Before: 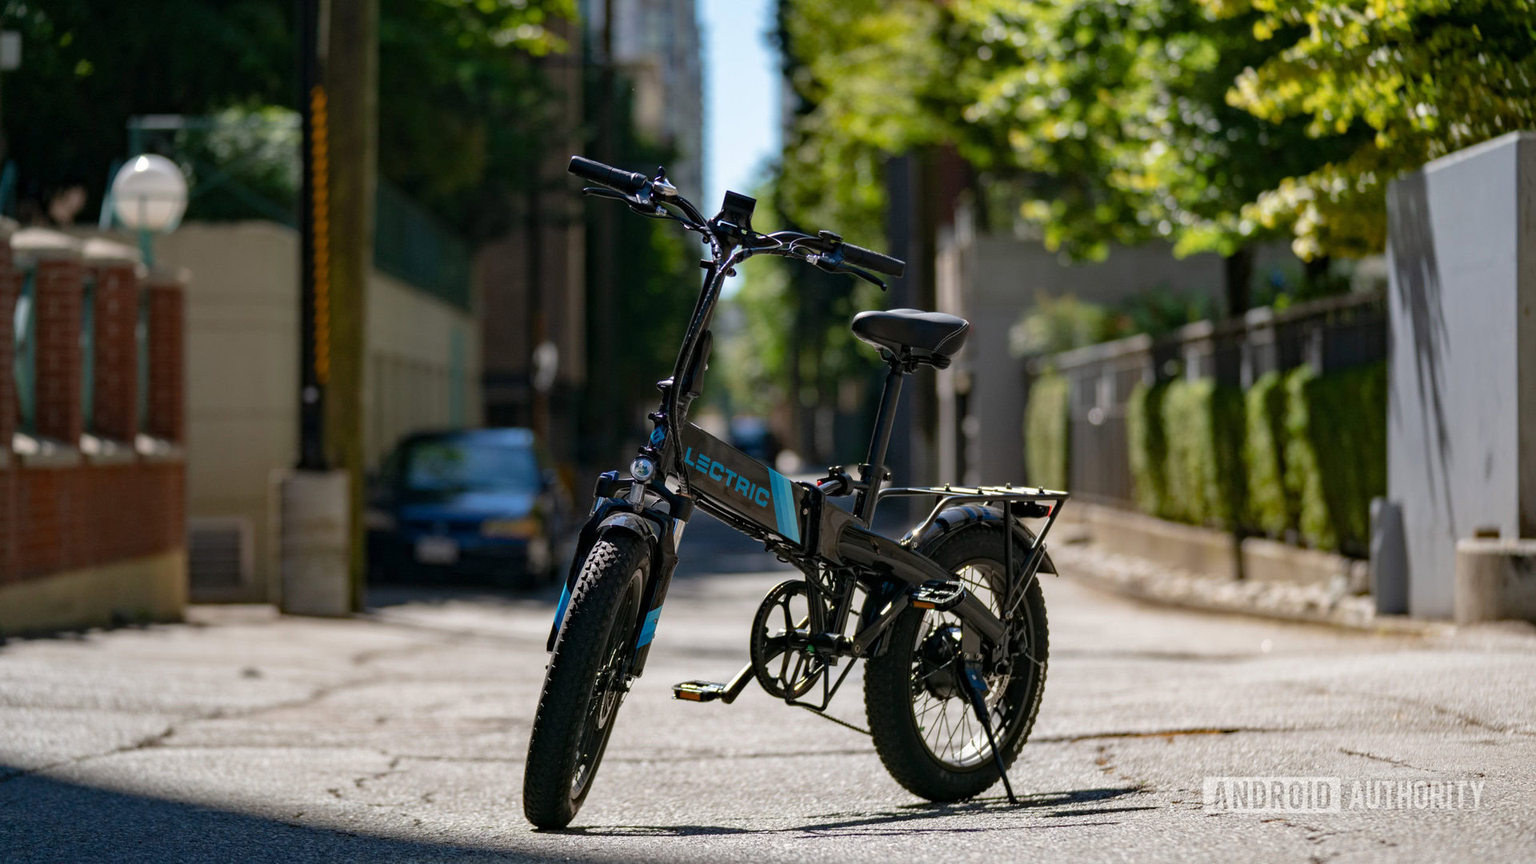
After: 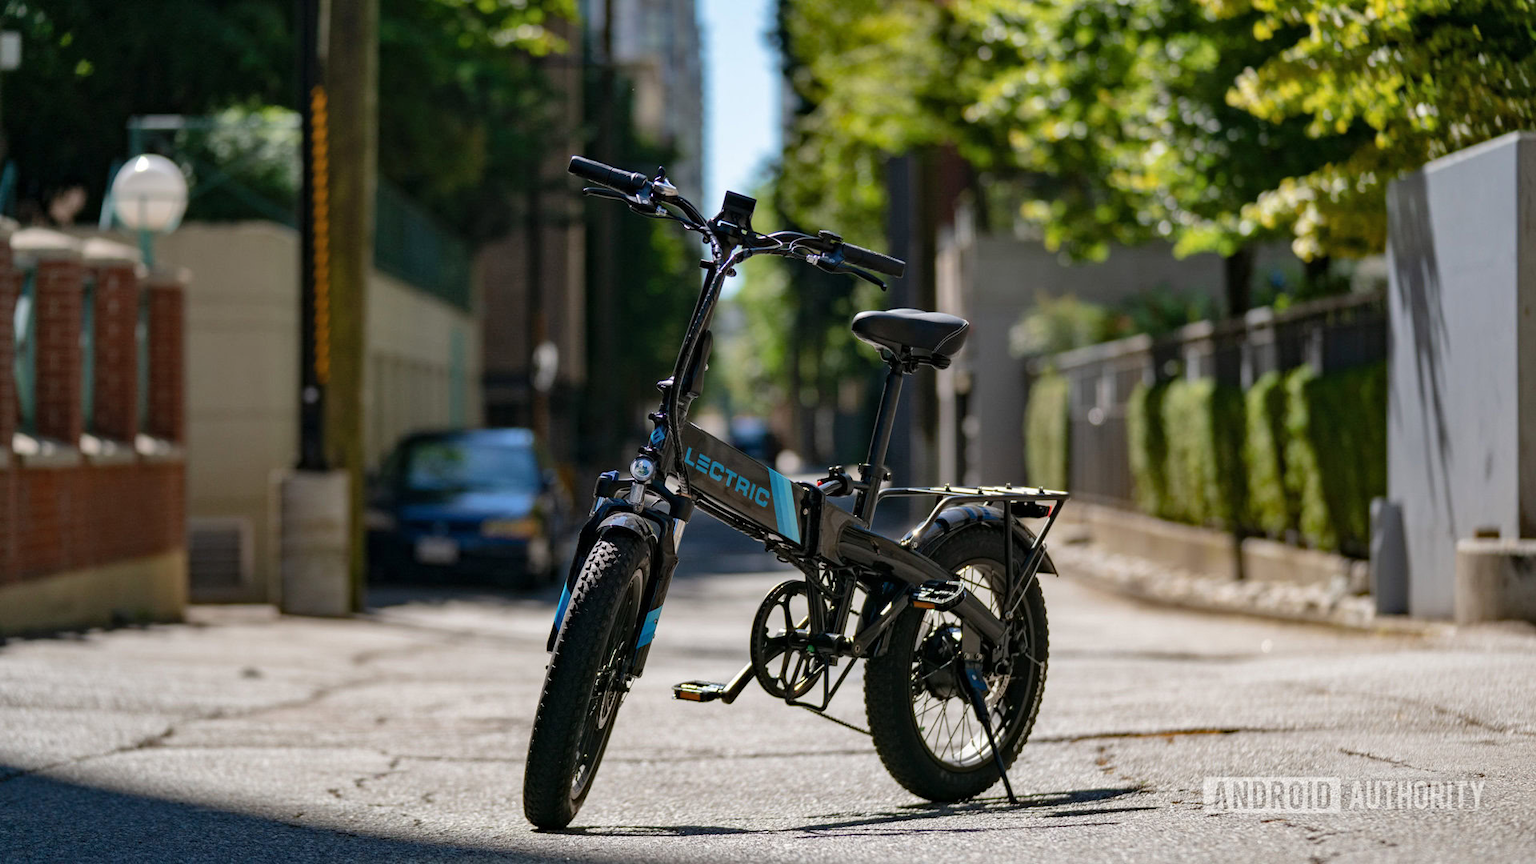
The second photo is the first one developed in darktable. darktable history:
shadows and highlights: shadows 37.18, highlights -27.99, soften with gaussian
